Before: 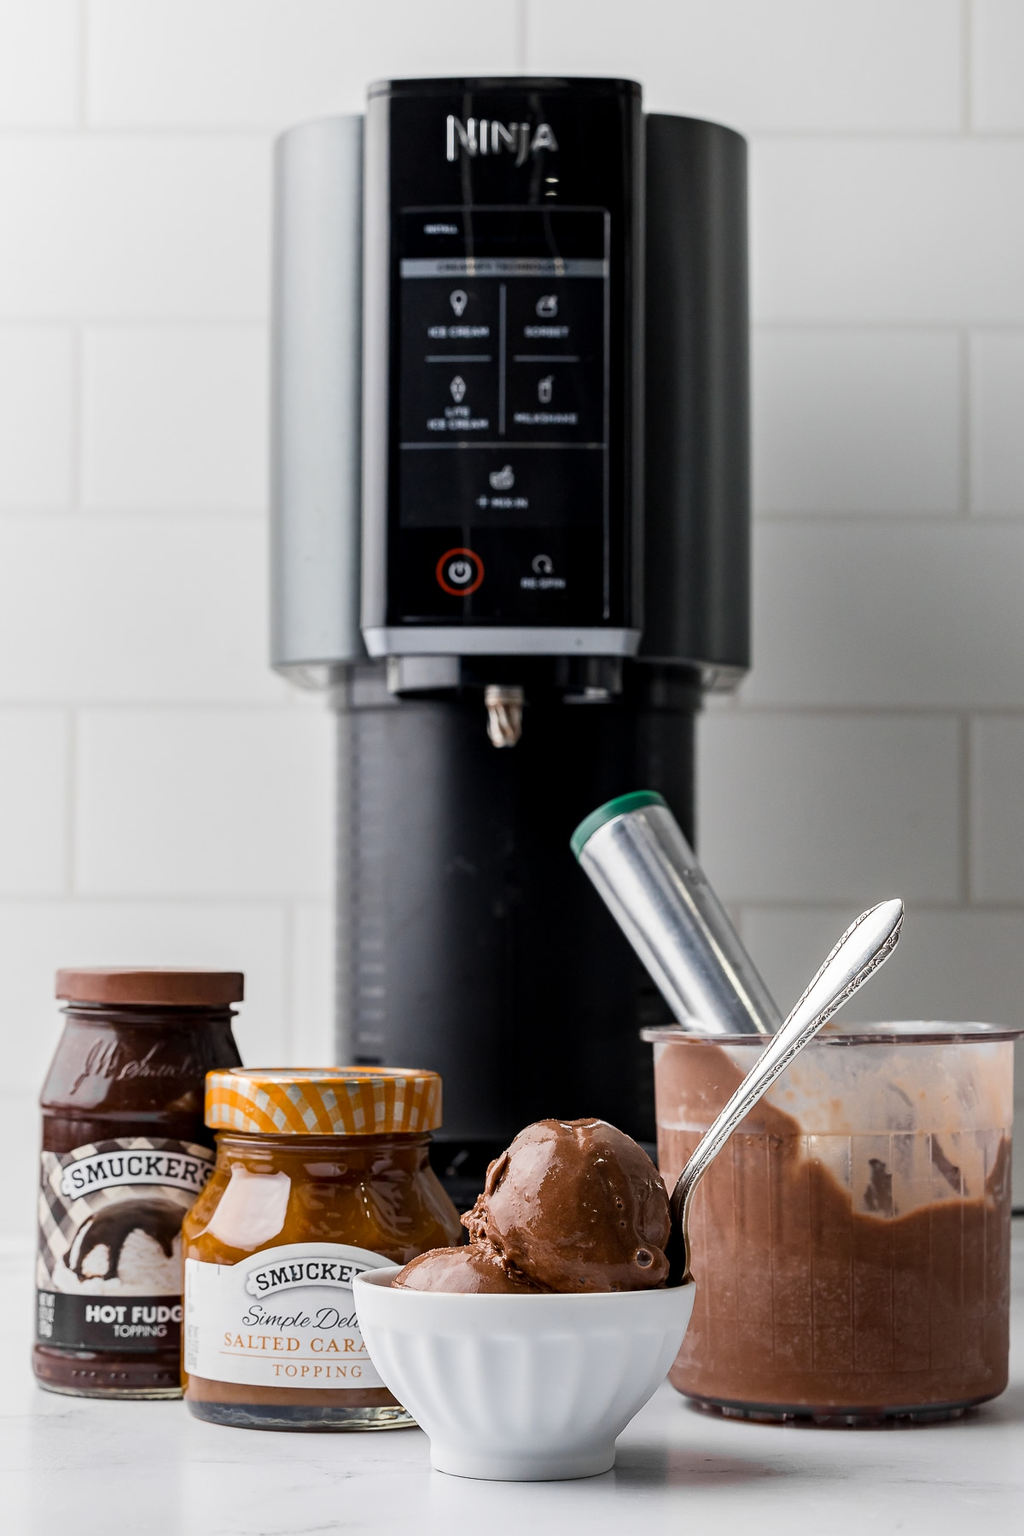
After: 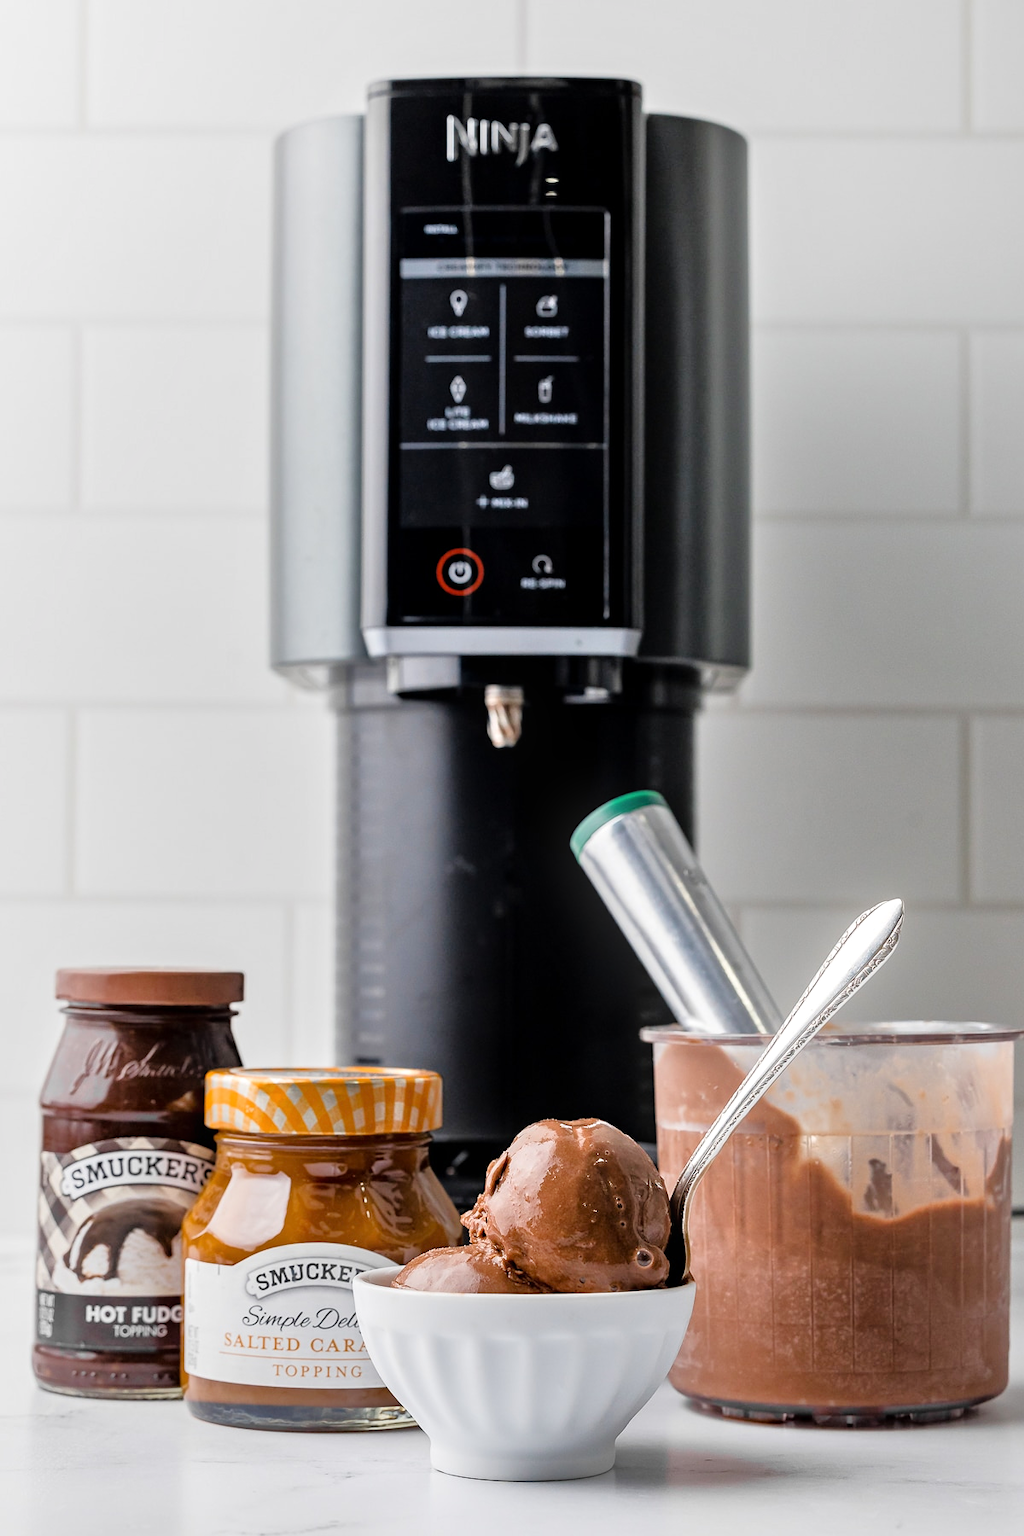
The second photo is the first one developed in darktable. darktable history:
bloom: size 9%, threshold 100%, strength 7%
tone equalizer: -7 EV 0.15 EV, -6 EV 0.6 EV, -5 EV 1.15 EV, -4 EV 1.33 EV, -3 EV 1.15 EV, -2 EV 0.6 EV, -1 EV 0.15 EV, mask exposure compensation -0.5 EV
